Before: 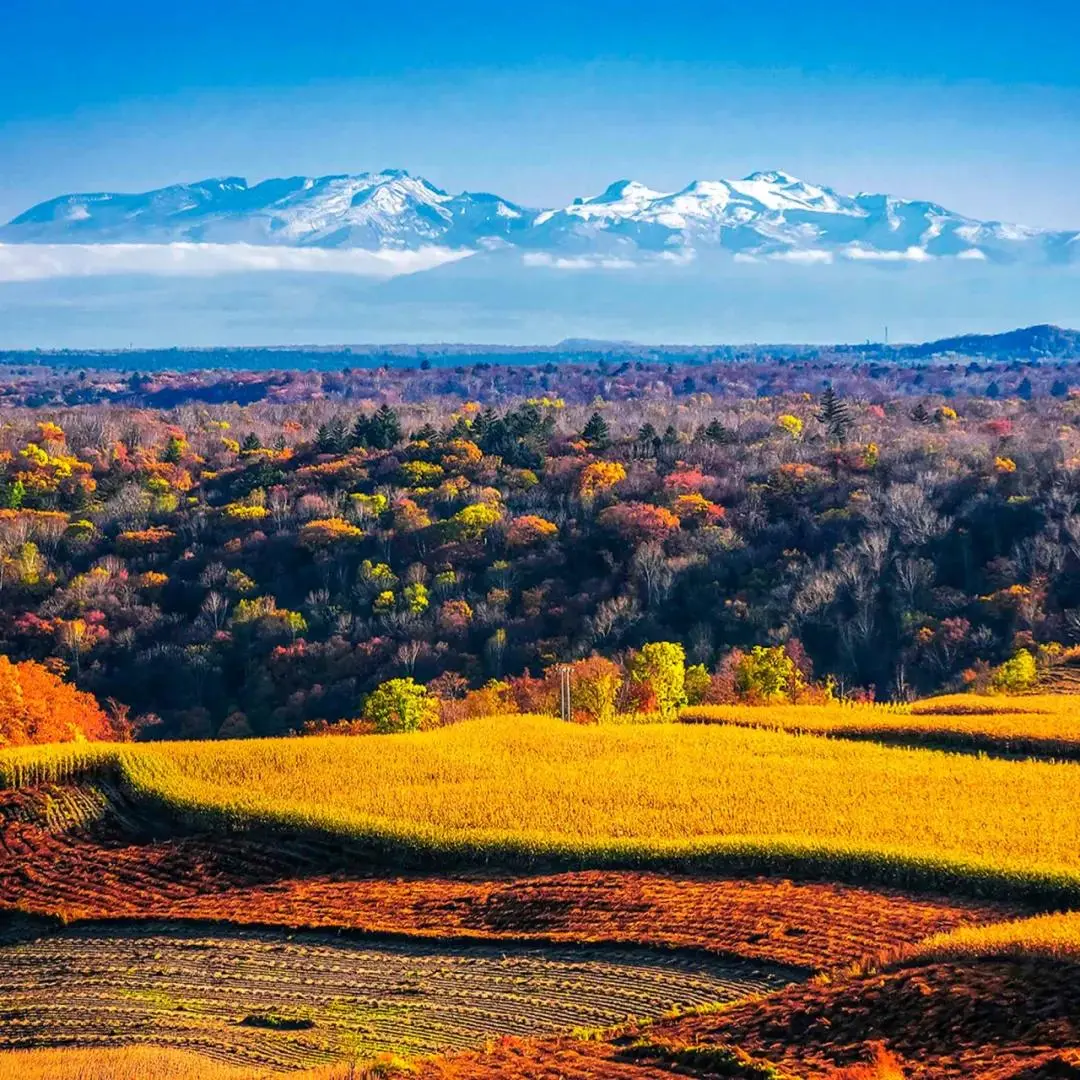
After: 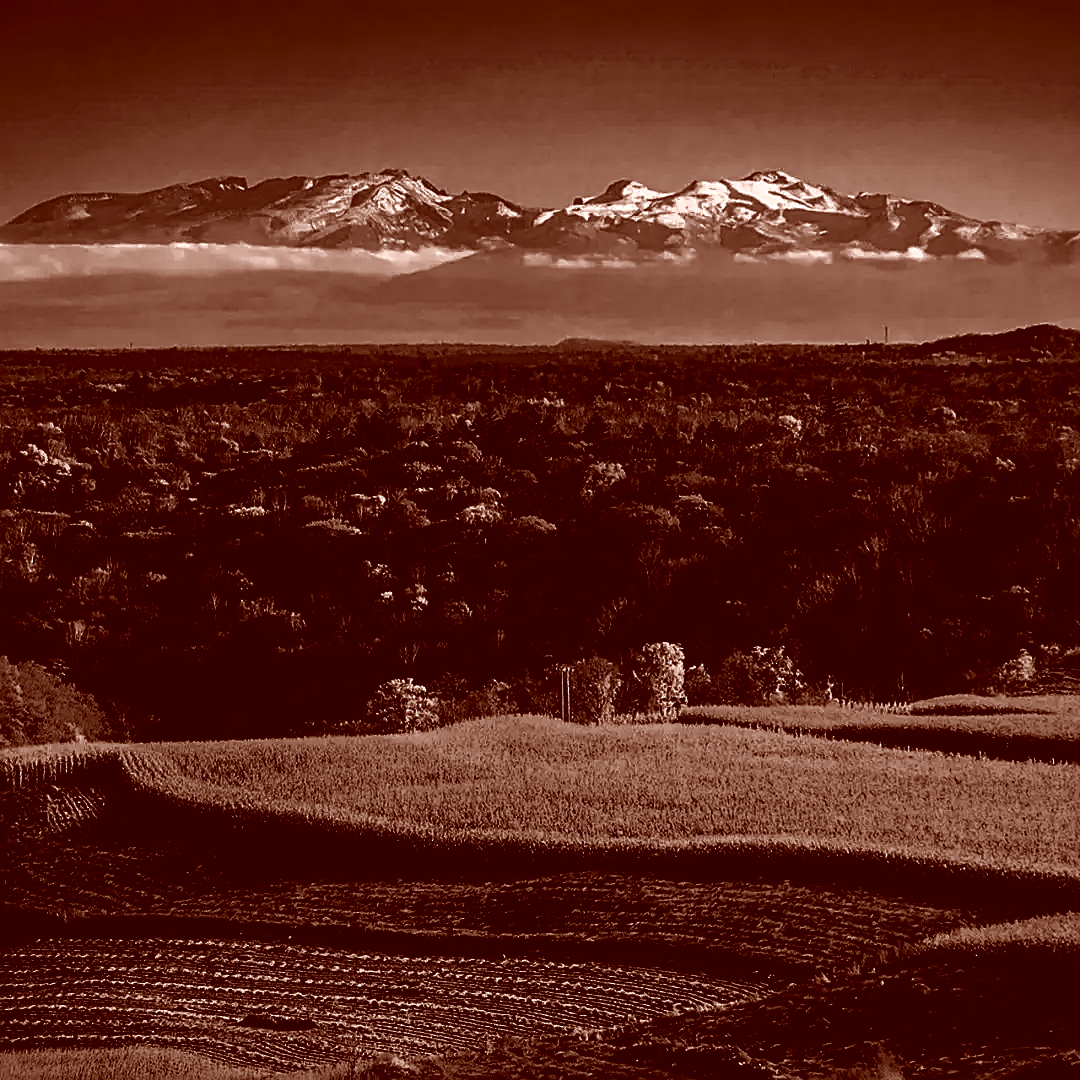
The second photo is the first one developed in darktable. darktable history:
color correction: highlights a* 9.03, highlights b* 8.71, shadows a* 40, shadows b* 40, saturation 0.8
contrast brightness saturation: contrast 0.02, brightness -1, saturation -1
sharpen: on, module defaults
